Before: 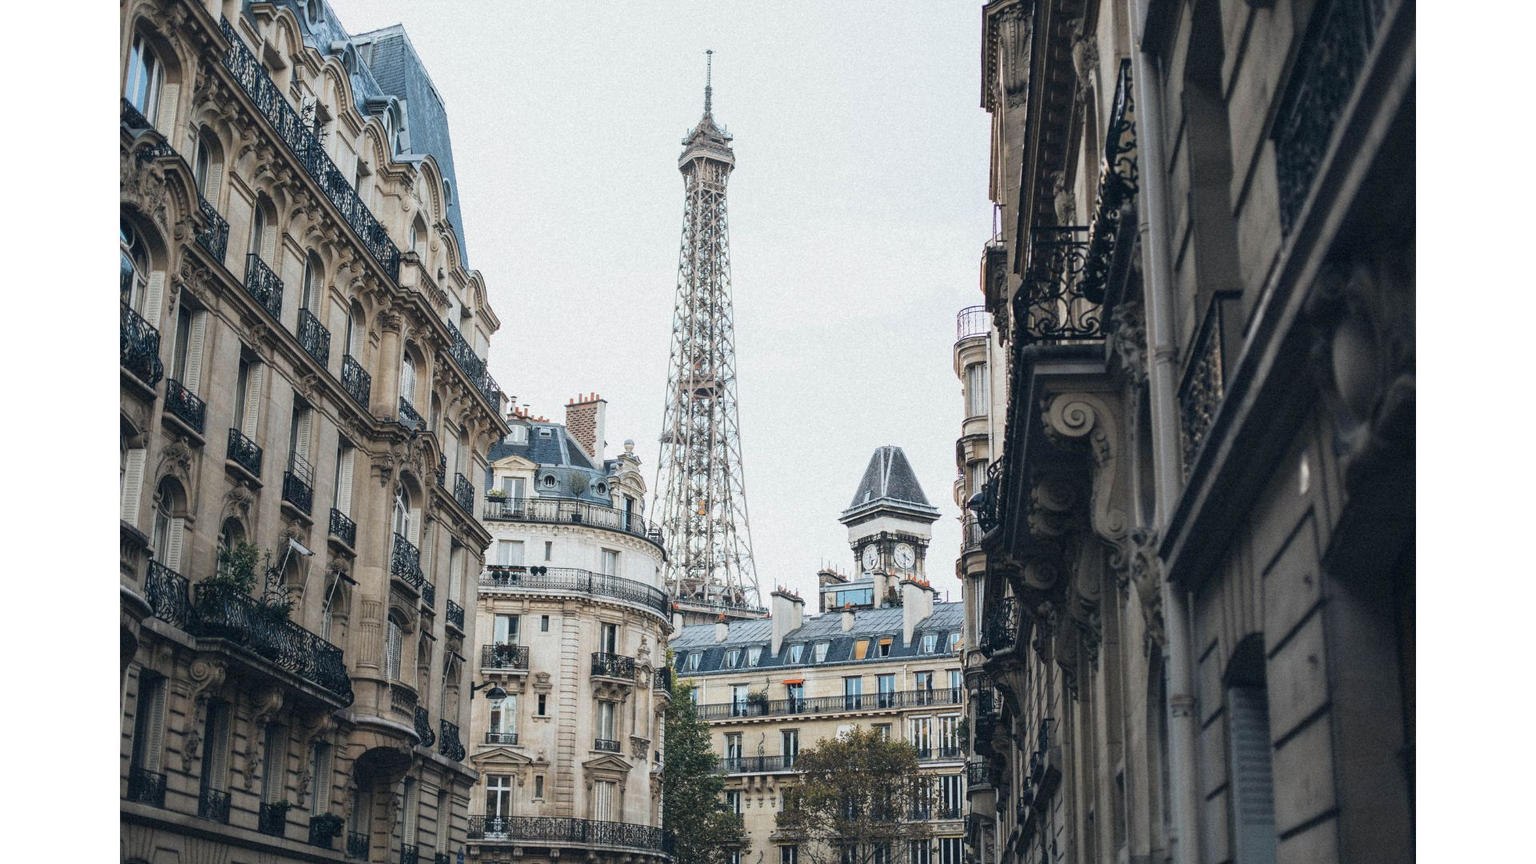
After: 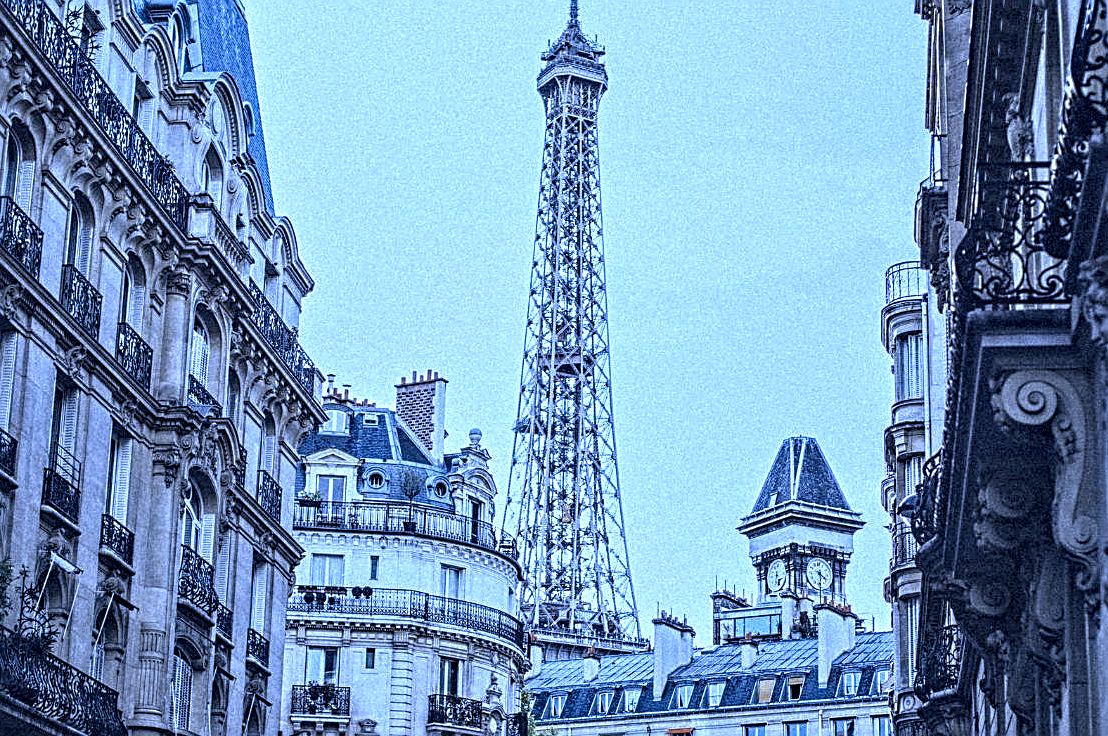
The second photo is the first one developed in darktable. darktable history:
crop: left 16.202%, top 11.208%, right 26.045%, bottom 20.557%
sharpen: on, module defaults
local contrast: on, module defaults
contrast equalizer: octaves 7, y [[0.5, 0.542, 0.583, 0.625, 0.667, 0.708], [0.5 ×6], [0.5 ×6], [0 ×6], [0 ×6]]
white balance: red 0.766, blue 1.537
